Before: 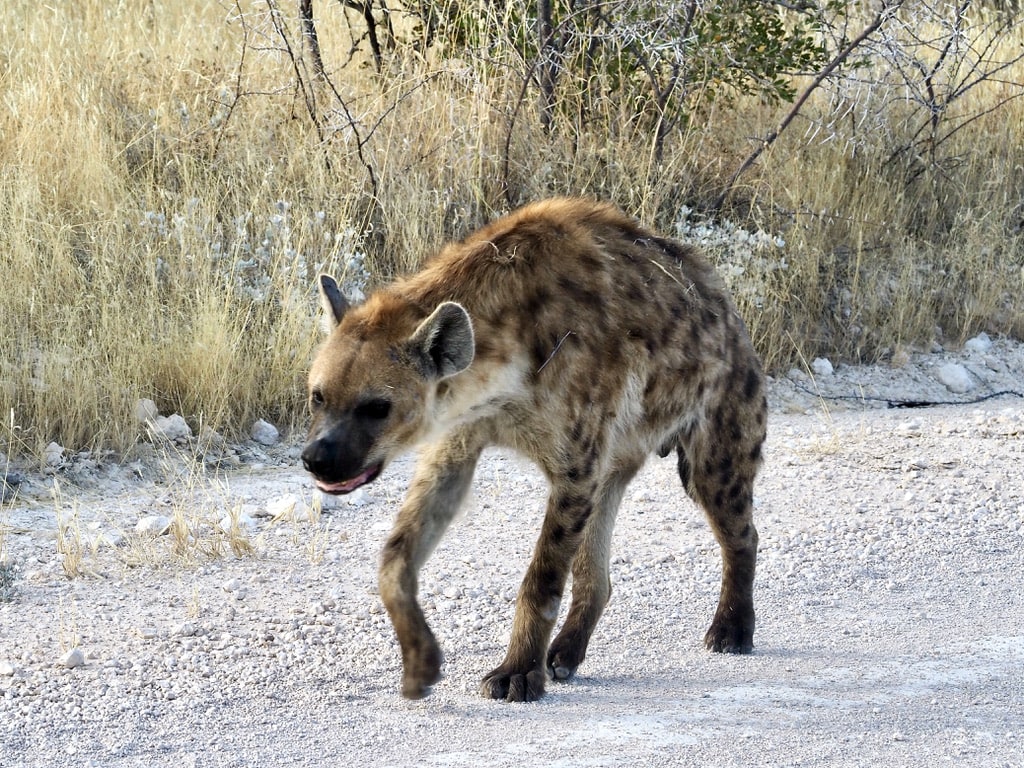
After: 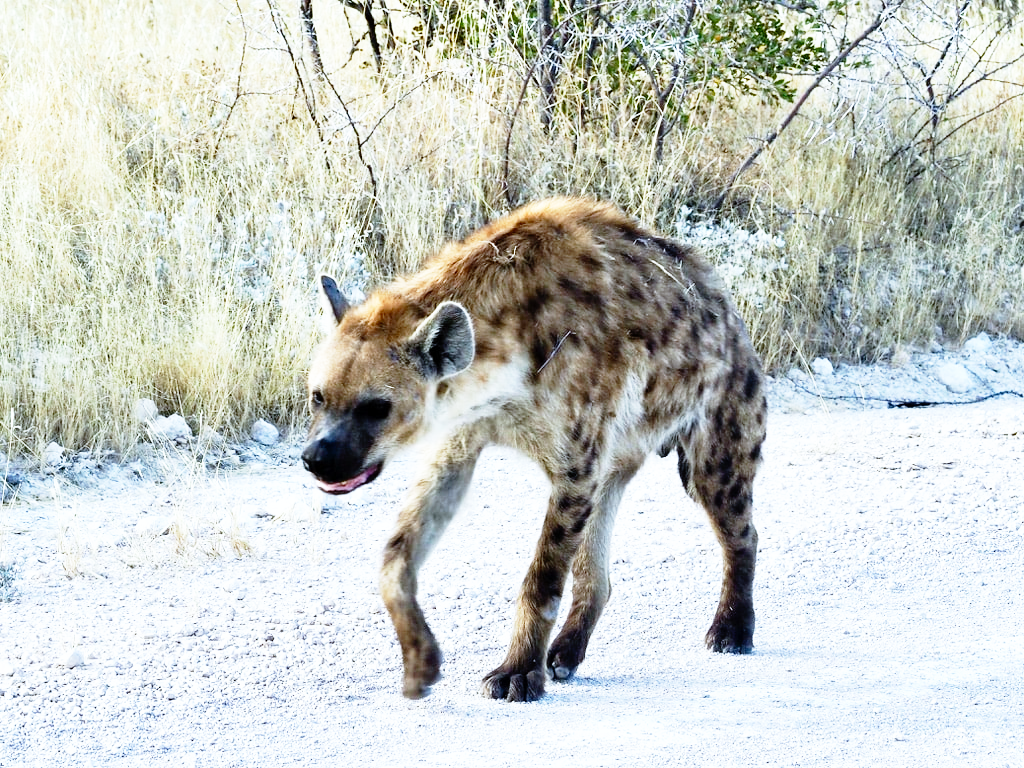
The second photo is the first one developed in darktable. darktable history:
base curve: curves: ch0 [(0, 0) (0.012, 0.01) (0.073, 0.168) (0.31, 0.711) (0.645, 0.957) (1, 1)], preserve colors none
white balance: red 0.924, blue 1.095
